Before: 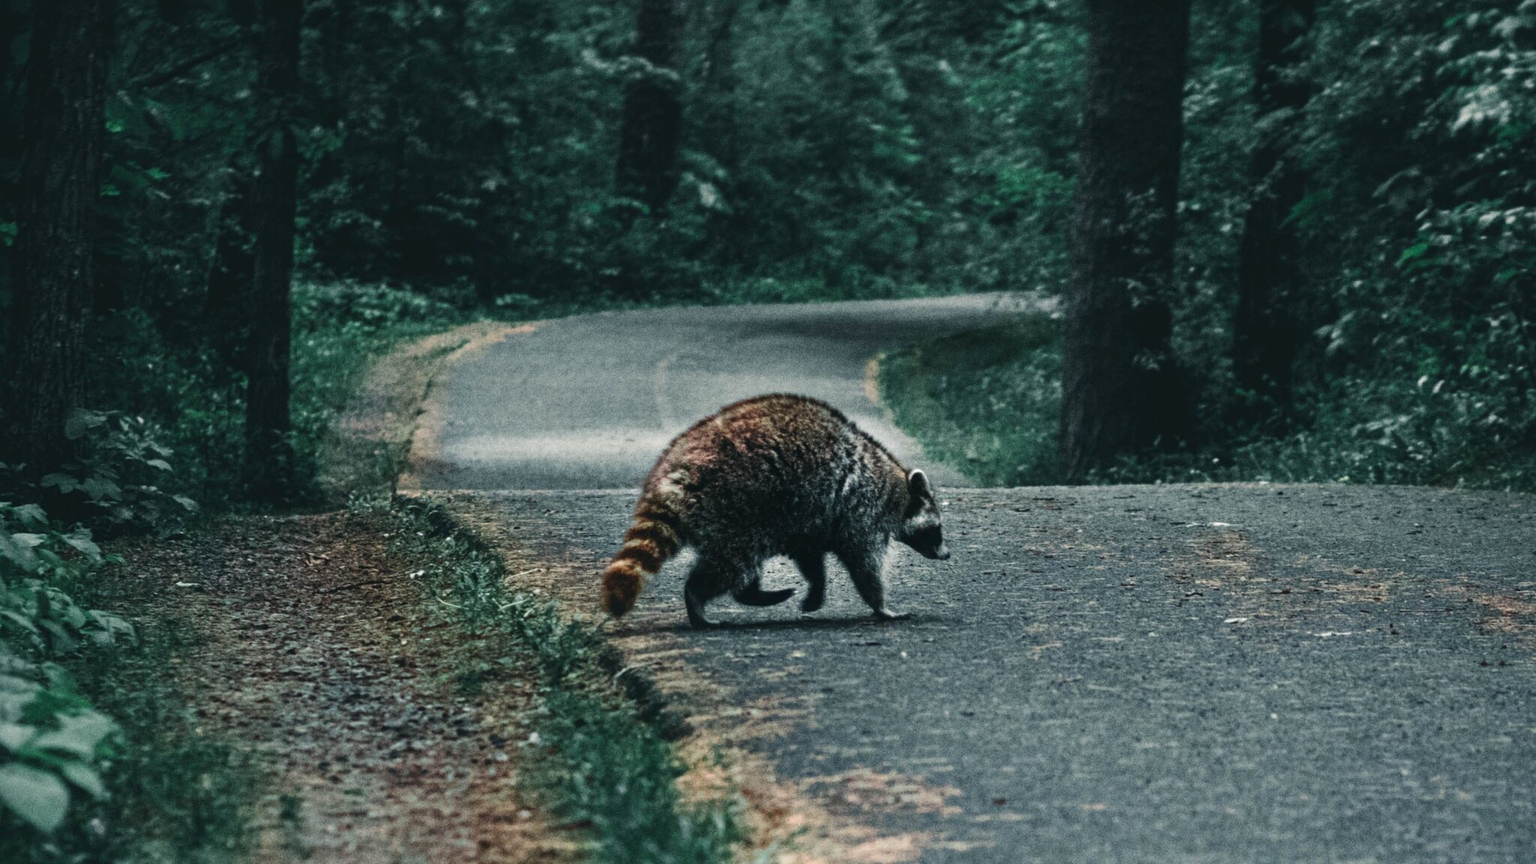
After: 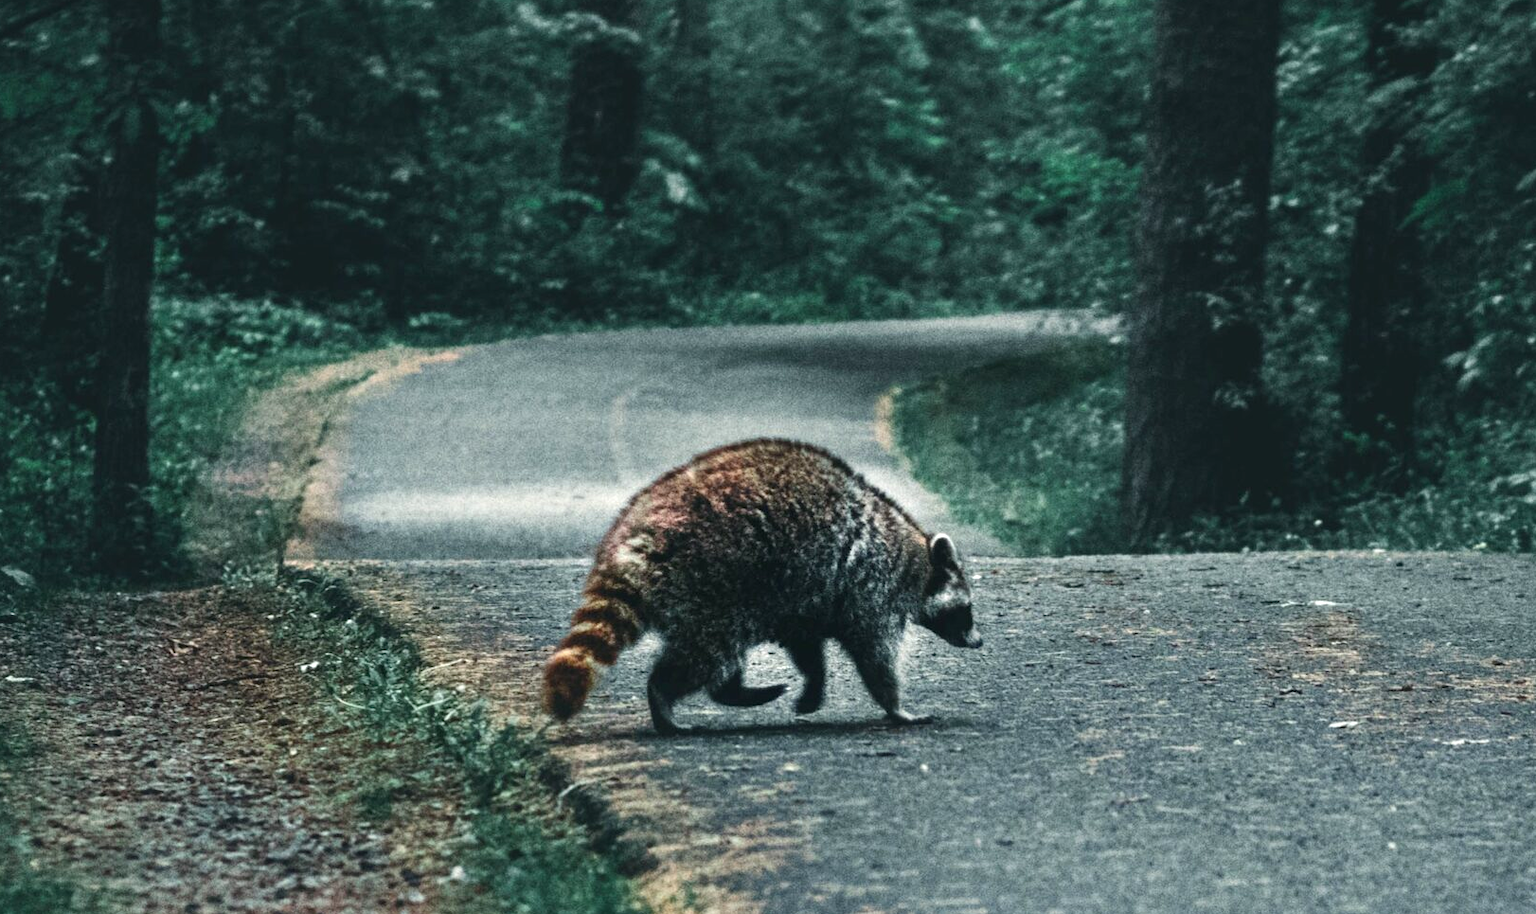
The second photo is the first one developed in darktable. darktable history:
crop: left 11.213%, top 5.414%, right 9.559%, bottom 10.726%
exposure: exposure 0.49 EV, compensate exposure bias true, compensate highlight preservation false
